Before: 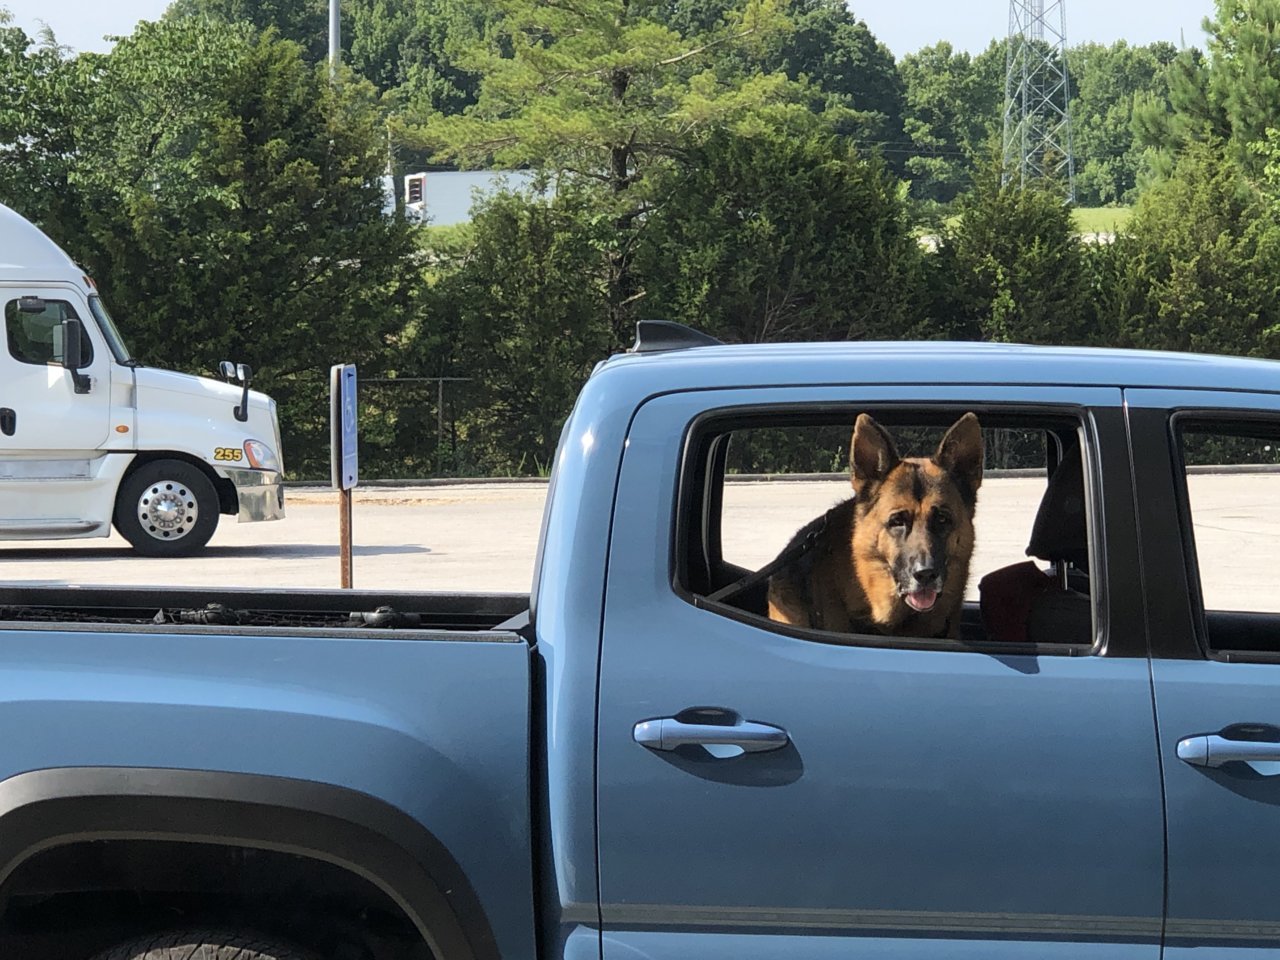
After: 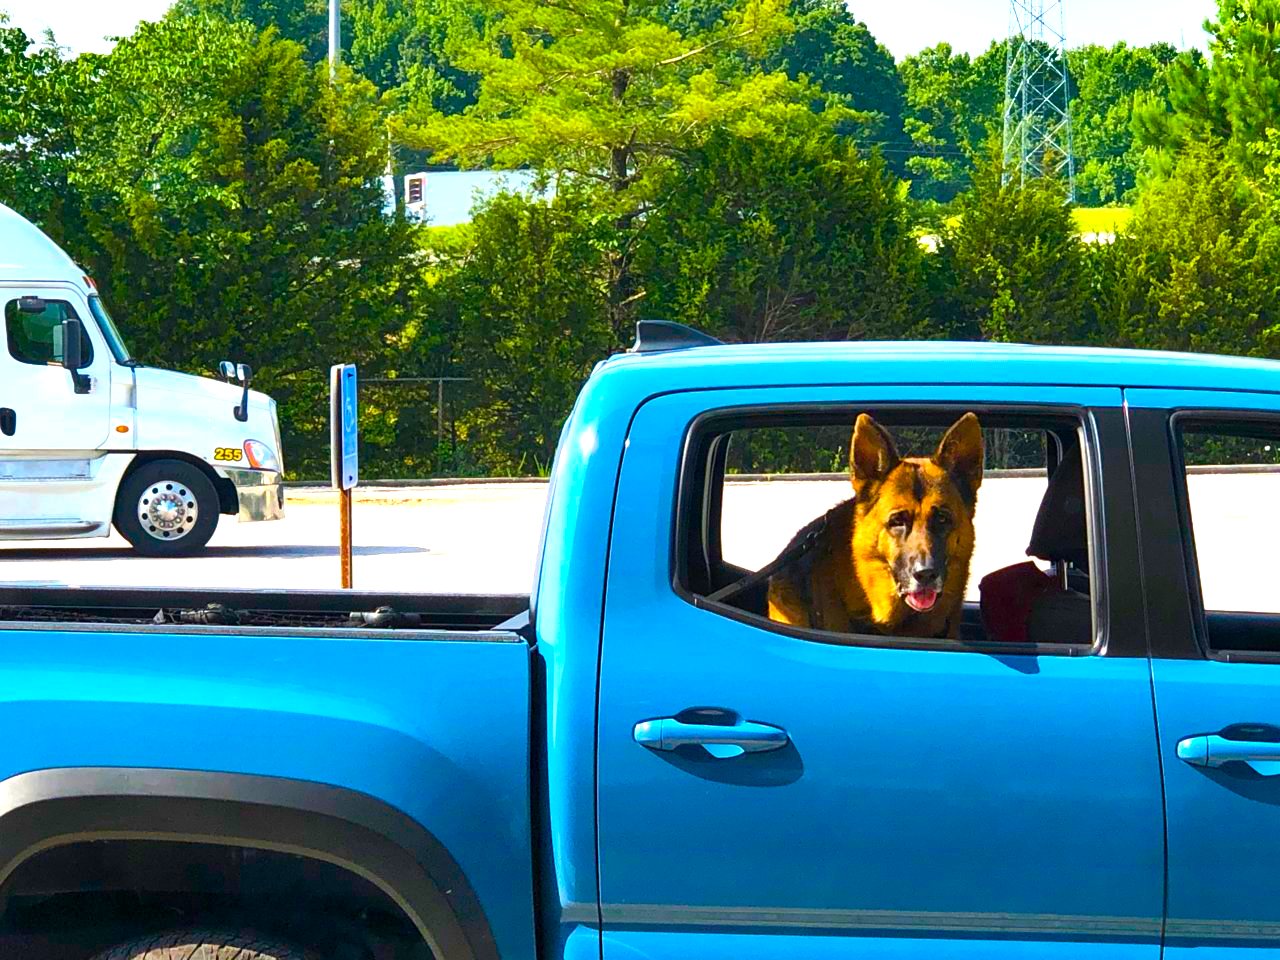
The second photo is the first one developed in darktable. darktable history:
color balance rgb: linear chroma grading › global chroma 25%, perceptual saturation grading › global saturation 40%, perceptual saturation grading › highlights -50%, perceptual saturation grading › shadows 30%, perceptual brilliance grading › global brilliance 25%, global vibrance 60%
shadows and highlights: soften with gaussian
